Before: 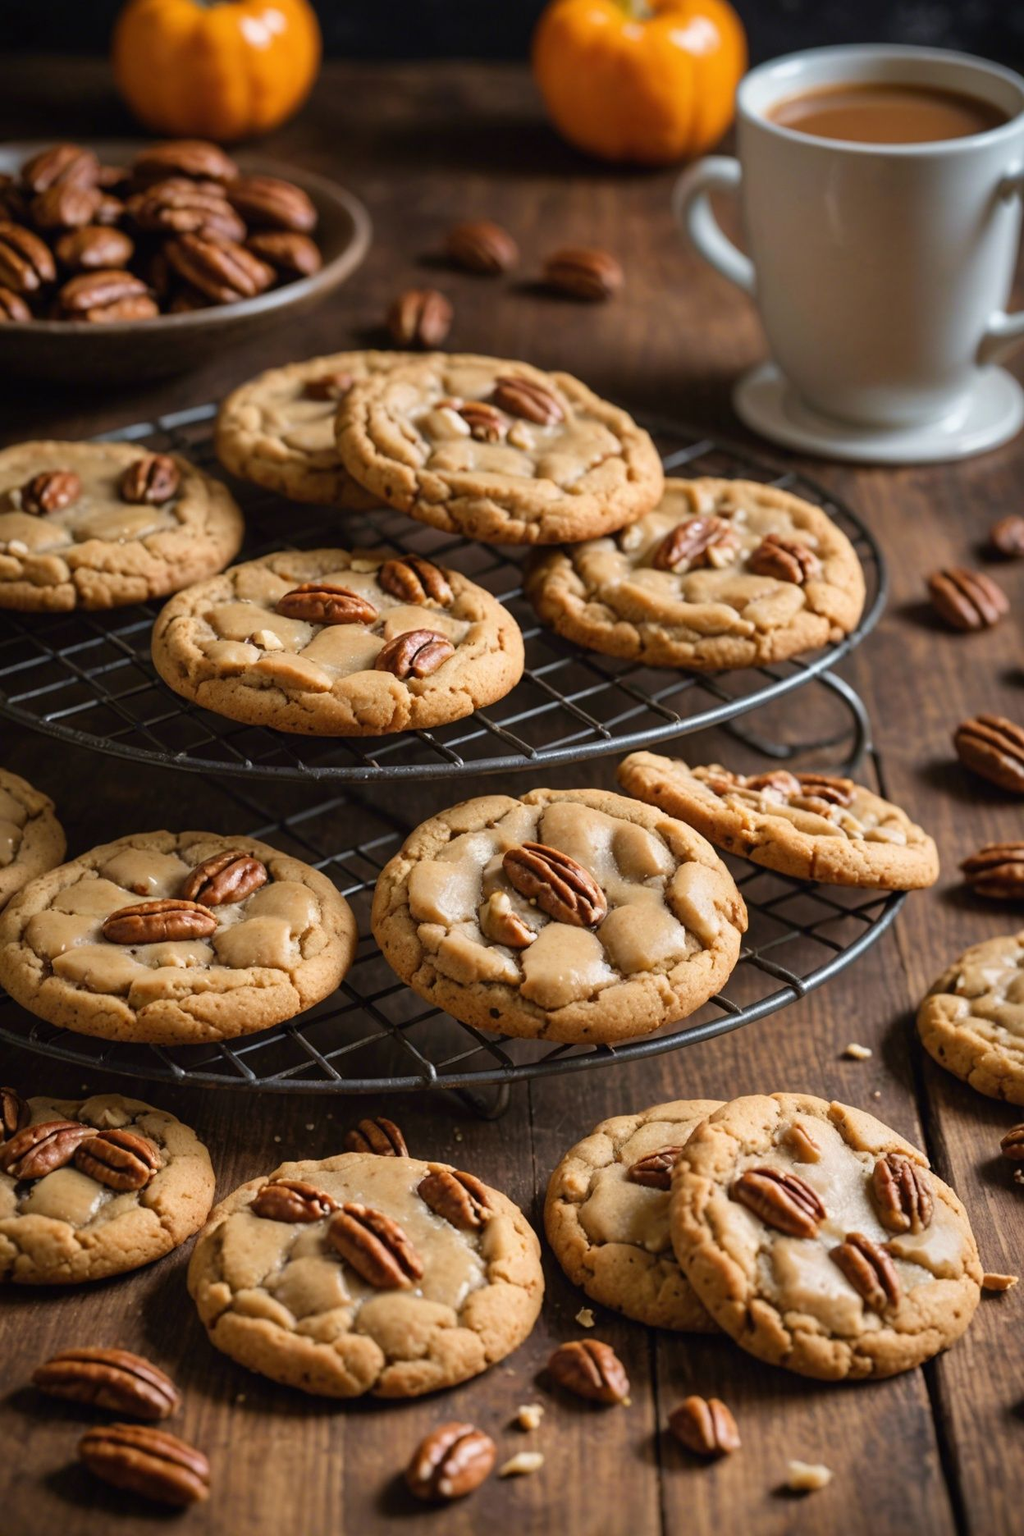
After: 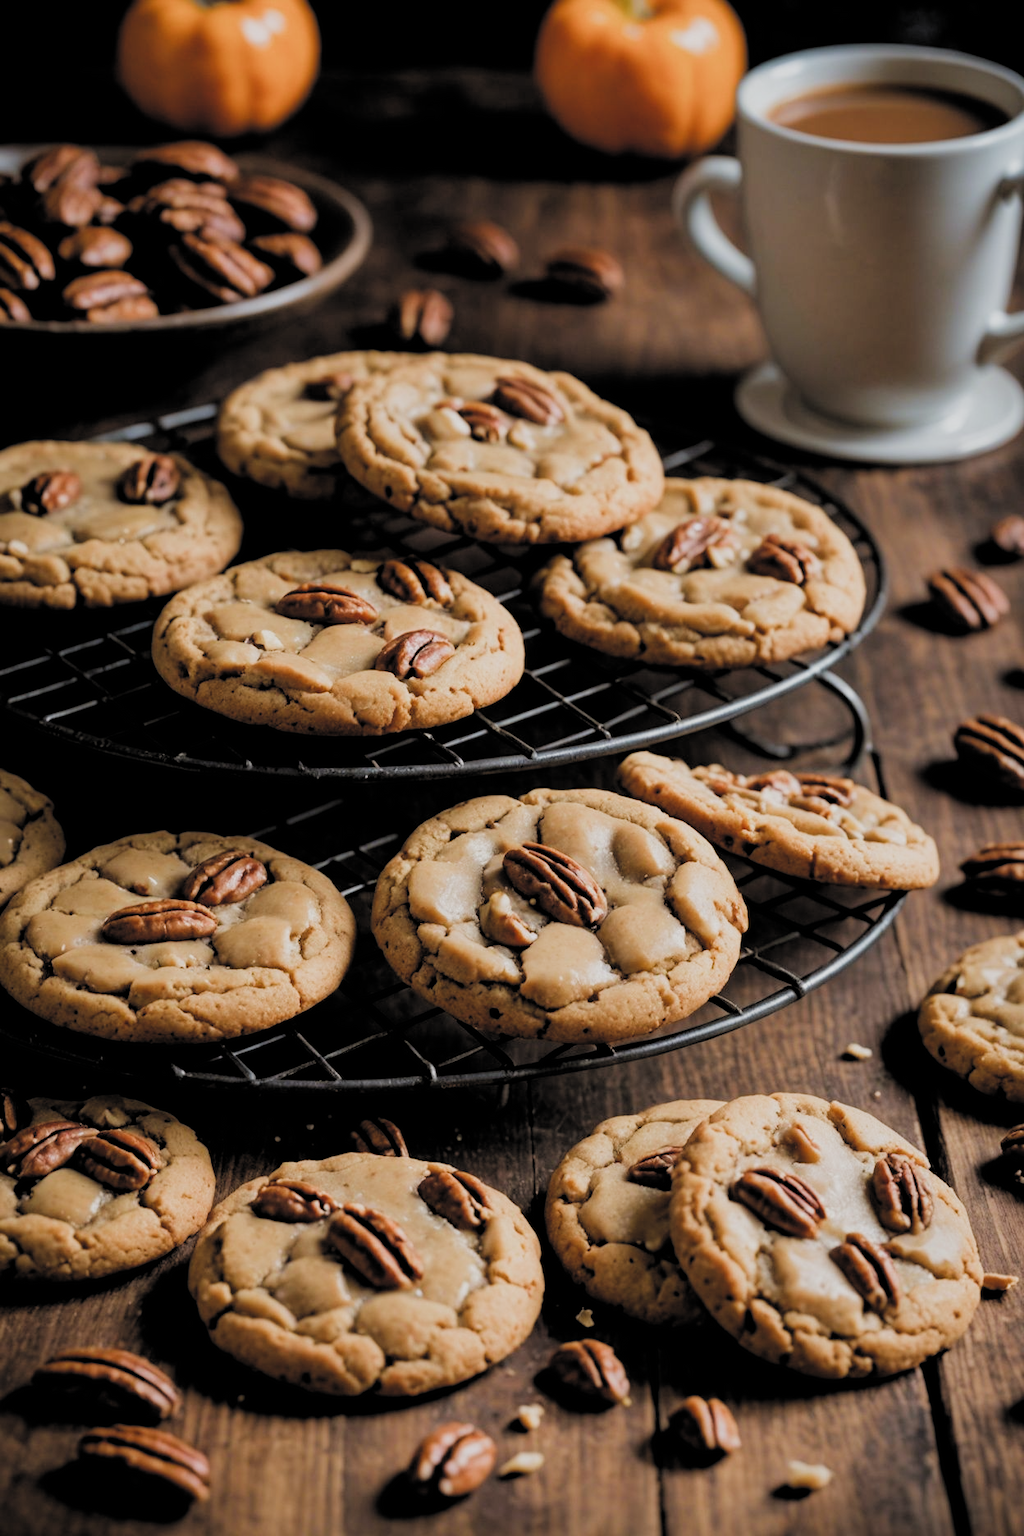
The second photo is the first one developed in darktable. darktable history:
filmic rgb: black relative exposure -3.91 EV, white relative exposure 3.14 EV, hardness 2.87, preserve chrominance RGB euclidean norm, color science v5 (2021), contrast in shadows safe, contrast in highlights safe
